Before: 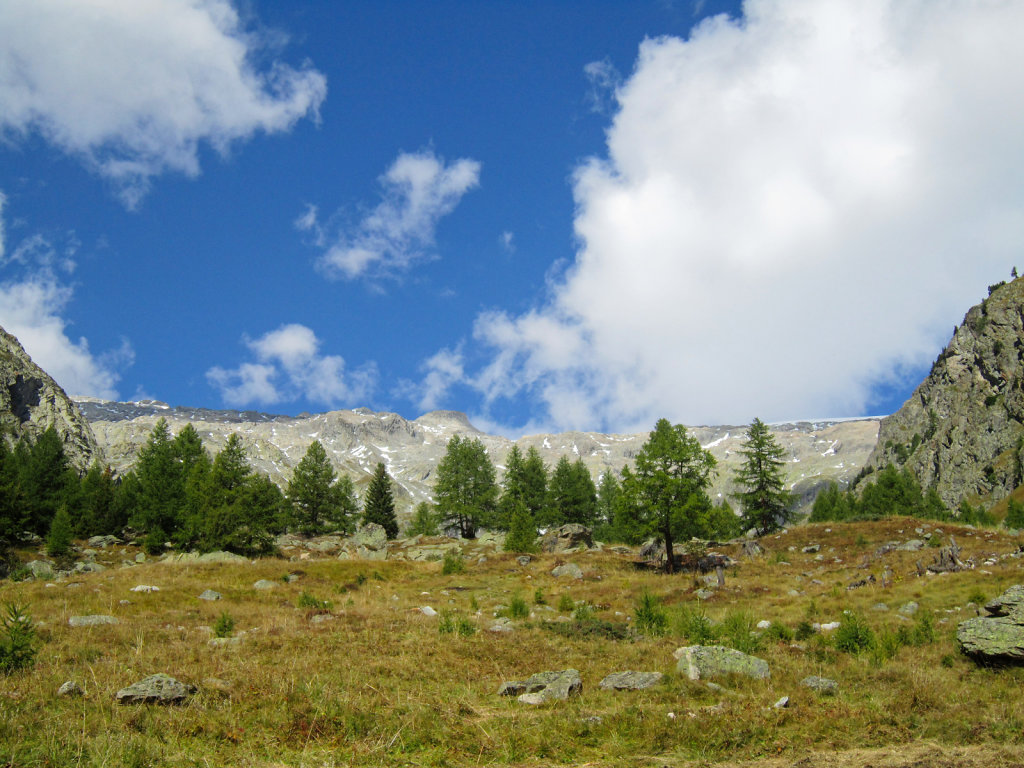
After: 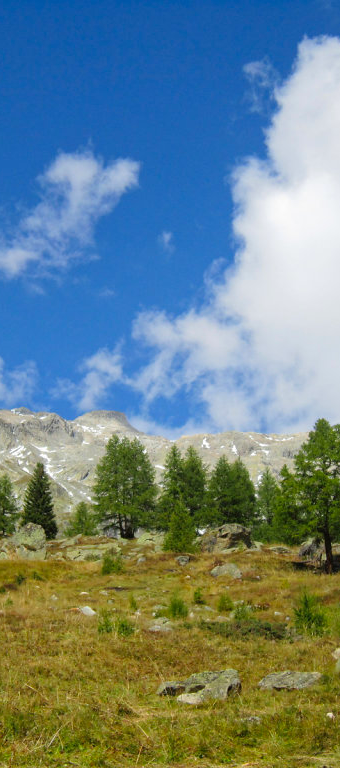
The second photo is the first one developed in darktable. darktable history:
white balance: emerald 1
crop: left 33.36%, right 33.36%
color correction: saturation 1.1
